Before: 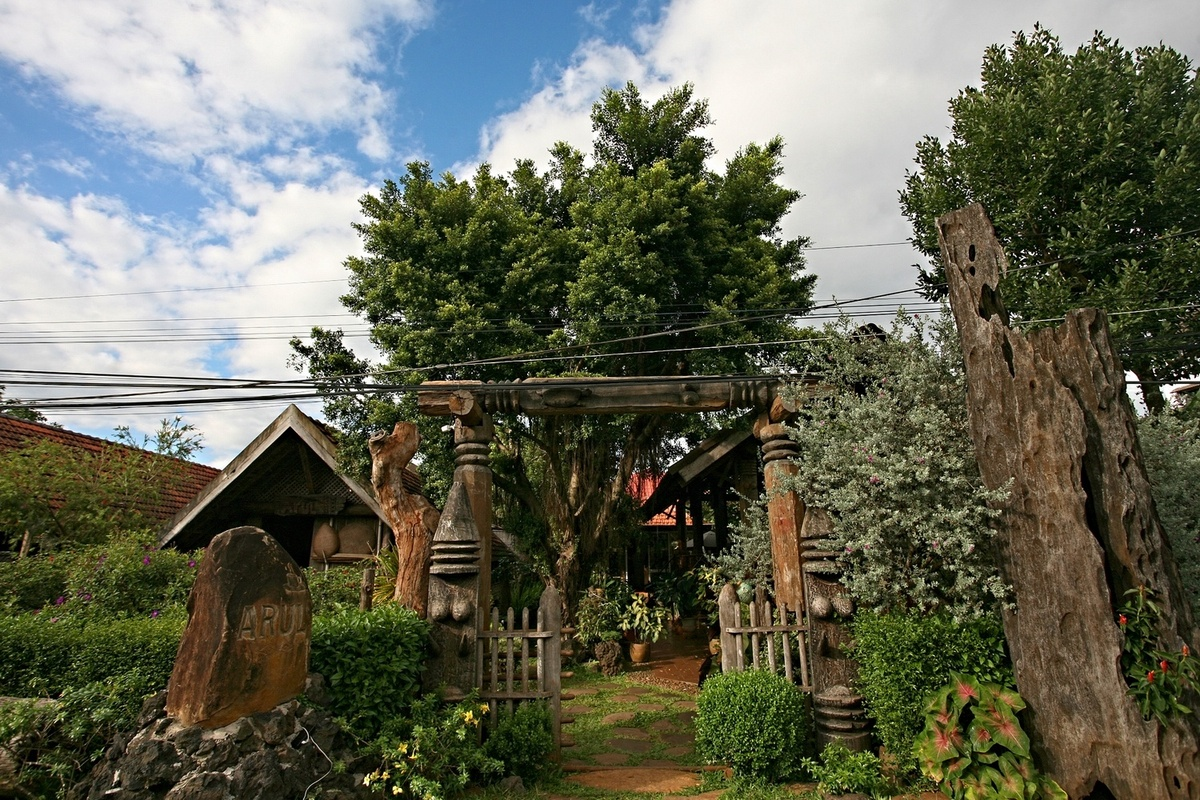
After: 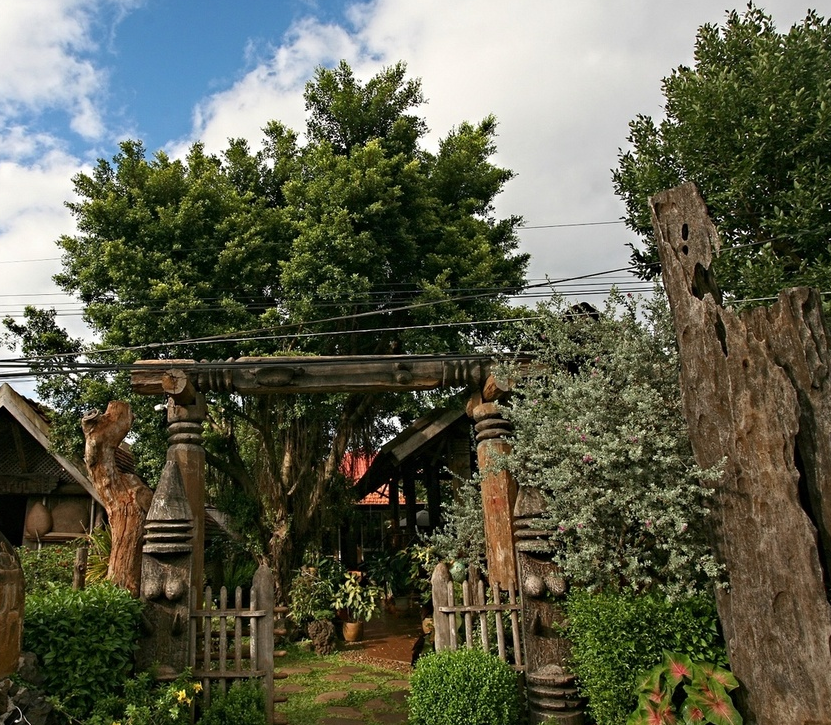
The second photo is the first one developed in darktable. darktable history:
crop and rotate: left 23.979%, top 2.733%, right 6.703%, bottom 6.623%
